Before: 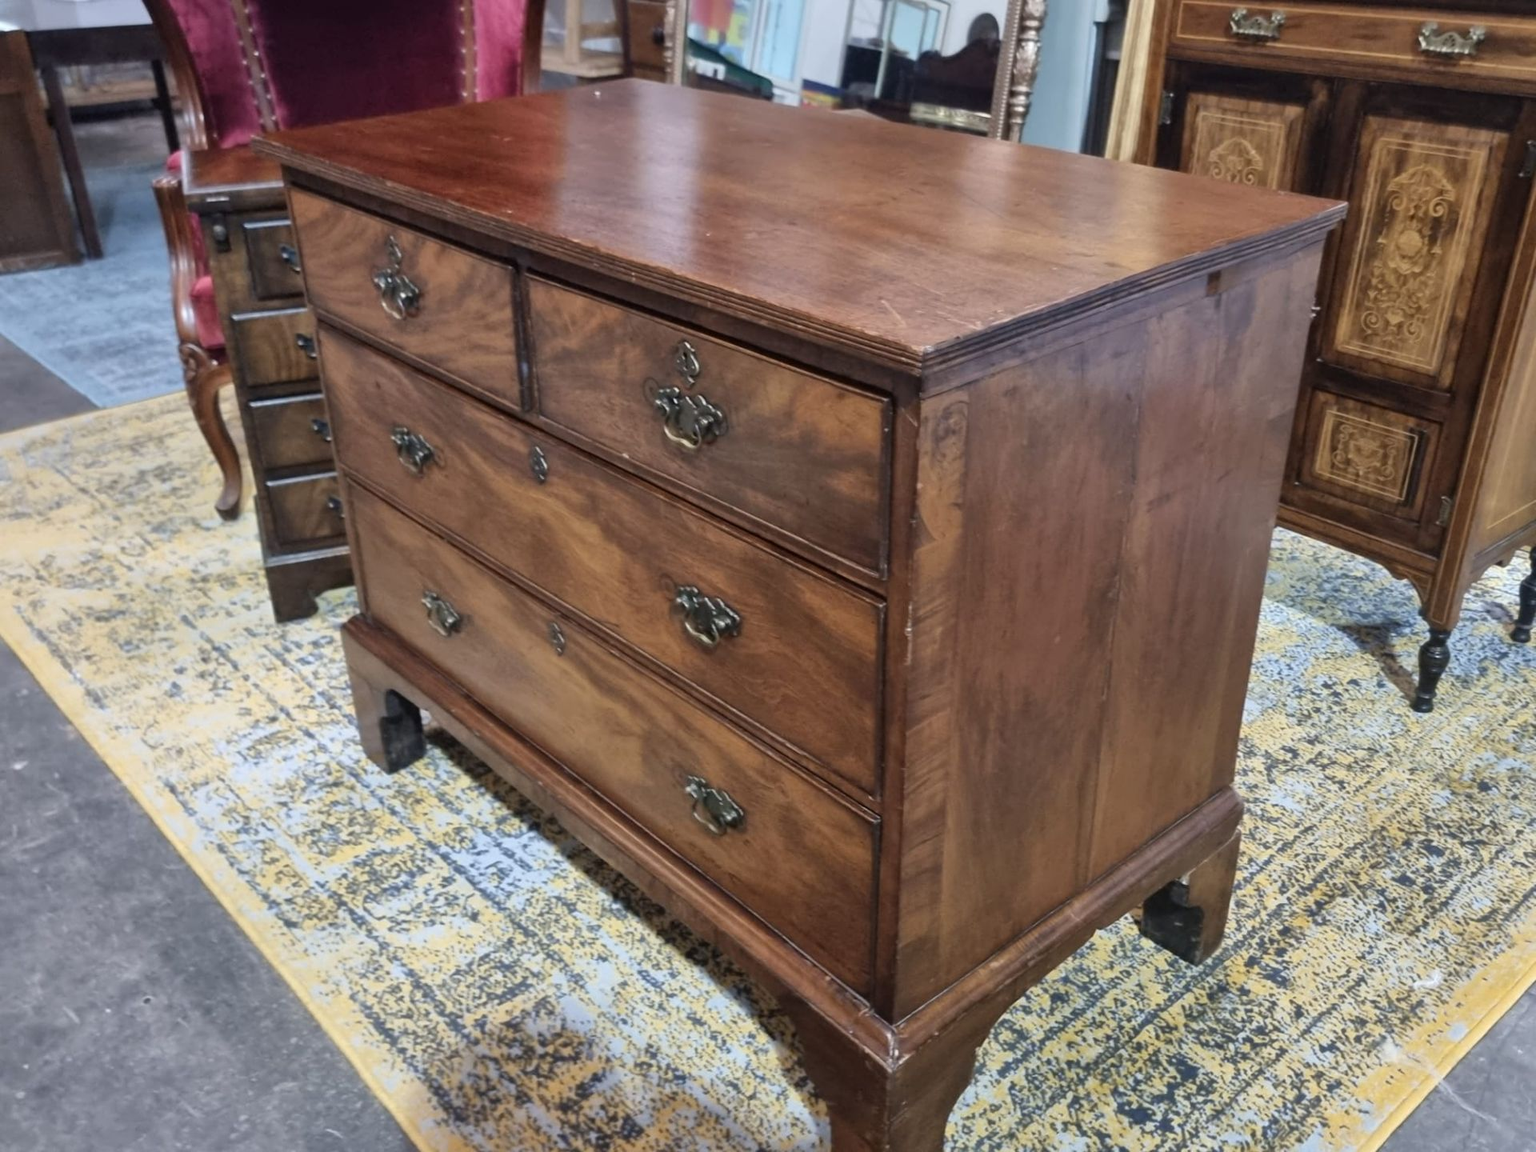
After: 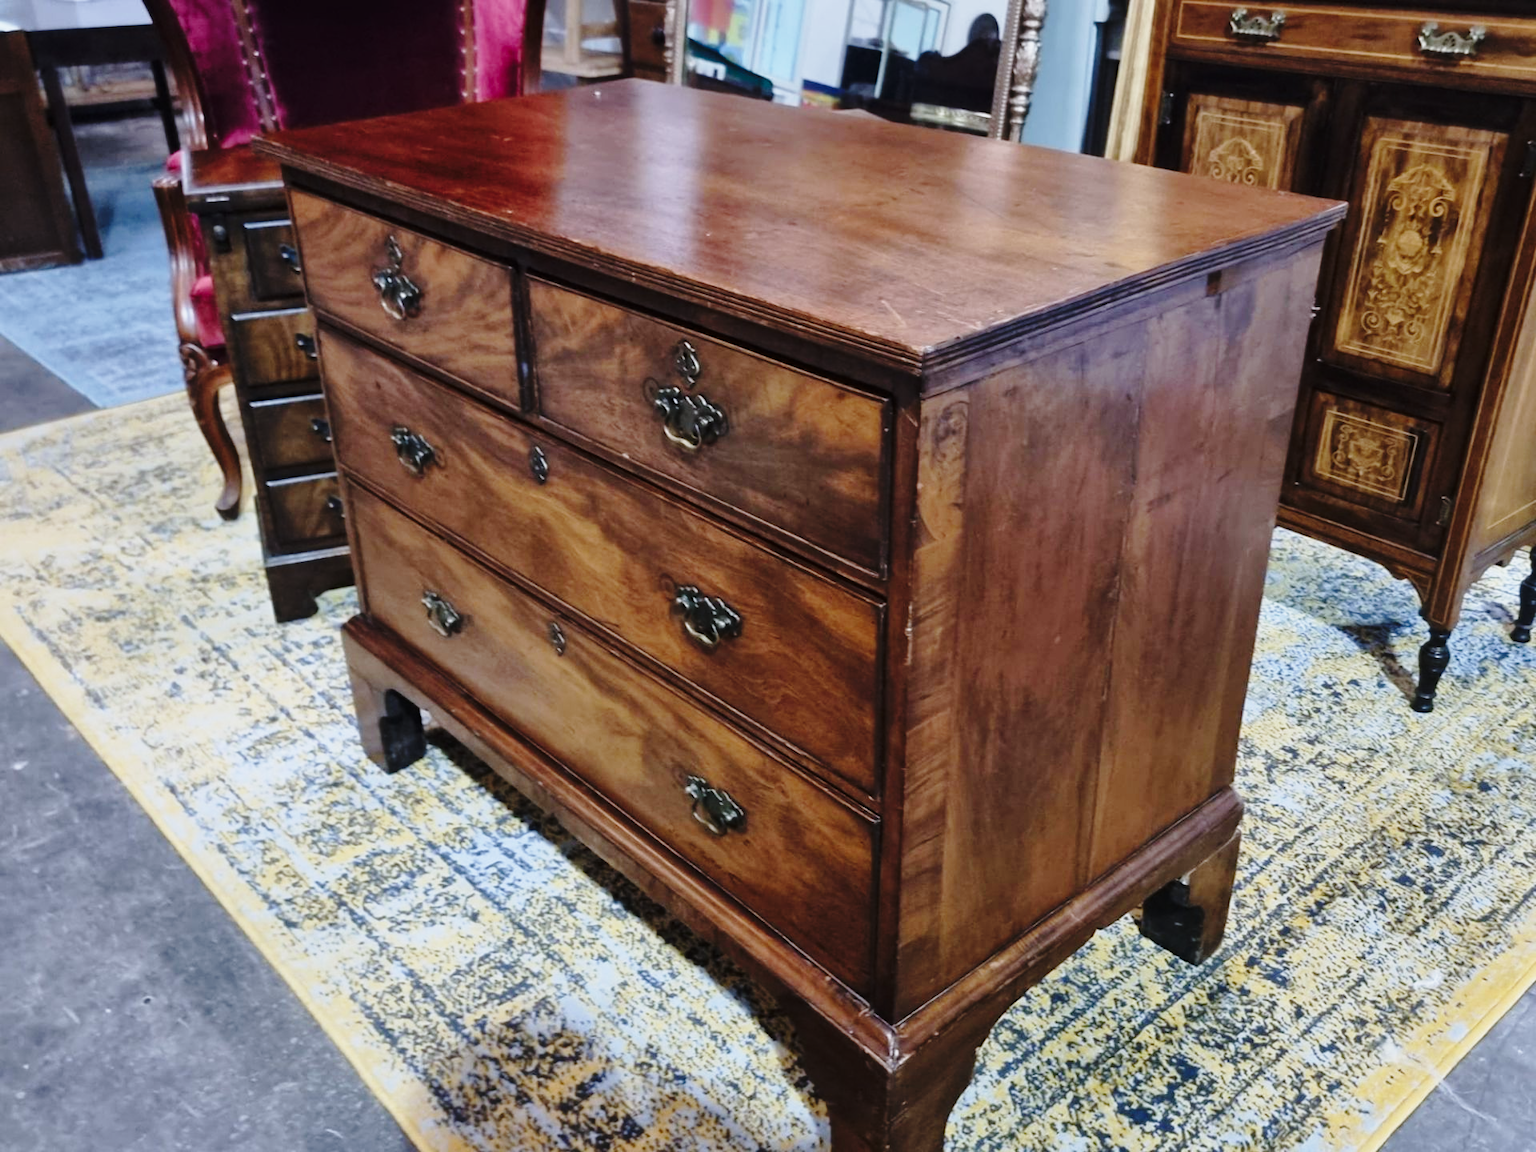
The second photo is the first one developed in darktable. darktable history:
exposure: exposure -0.582 EV, compensate highlight preservation false
base curve: curves: ch0 [(0, 0) (0.04, 0.03) (0.133, 0.232) (0.448, 0.748) (0.843, 0.968) (1, 1)], preserve colors none
bloom: size 9%, threshold 100%, strength 7%
white balance: red 0.967, blue 1.049
